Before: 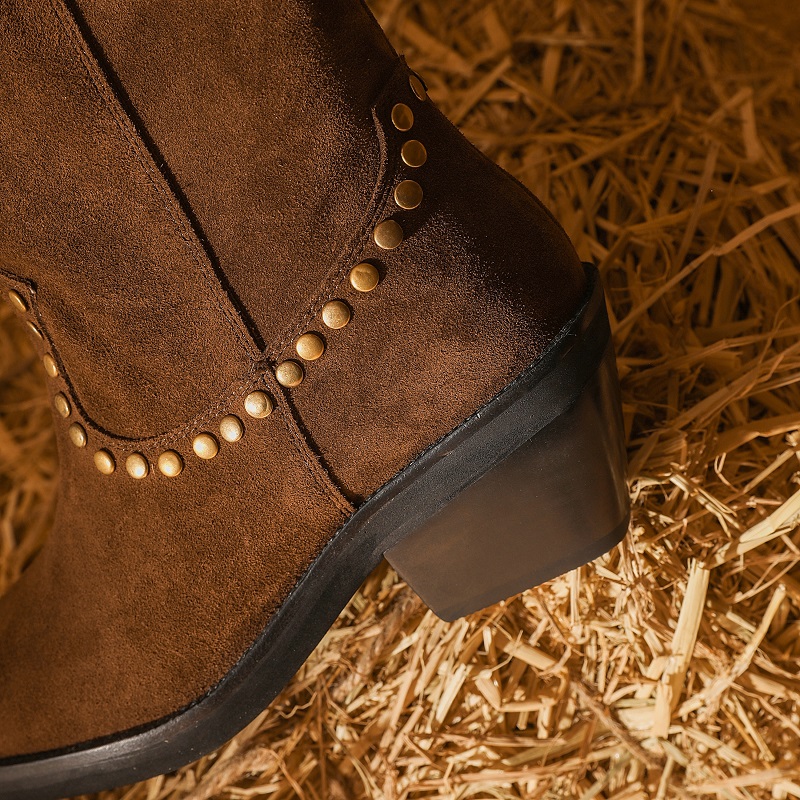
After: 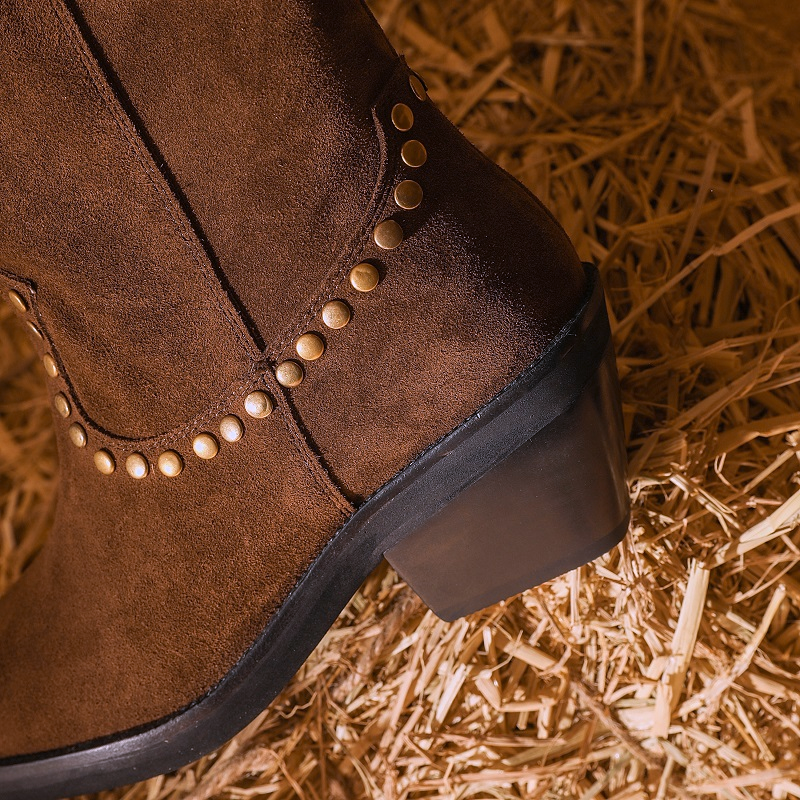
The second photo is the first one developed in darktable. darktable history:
color calibration: output R [1.063, -0.012, -0.003, 0], output B [-0.079, 0.047, 1, 0], gray › normalize channels true, illuminant custom, x 0.388, y 0.387, temperature 3793.54 K, gamut compression 0.023
